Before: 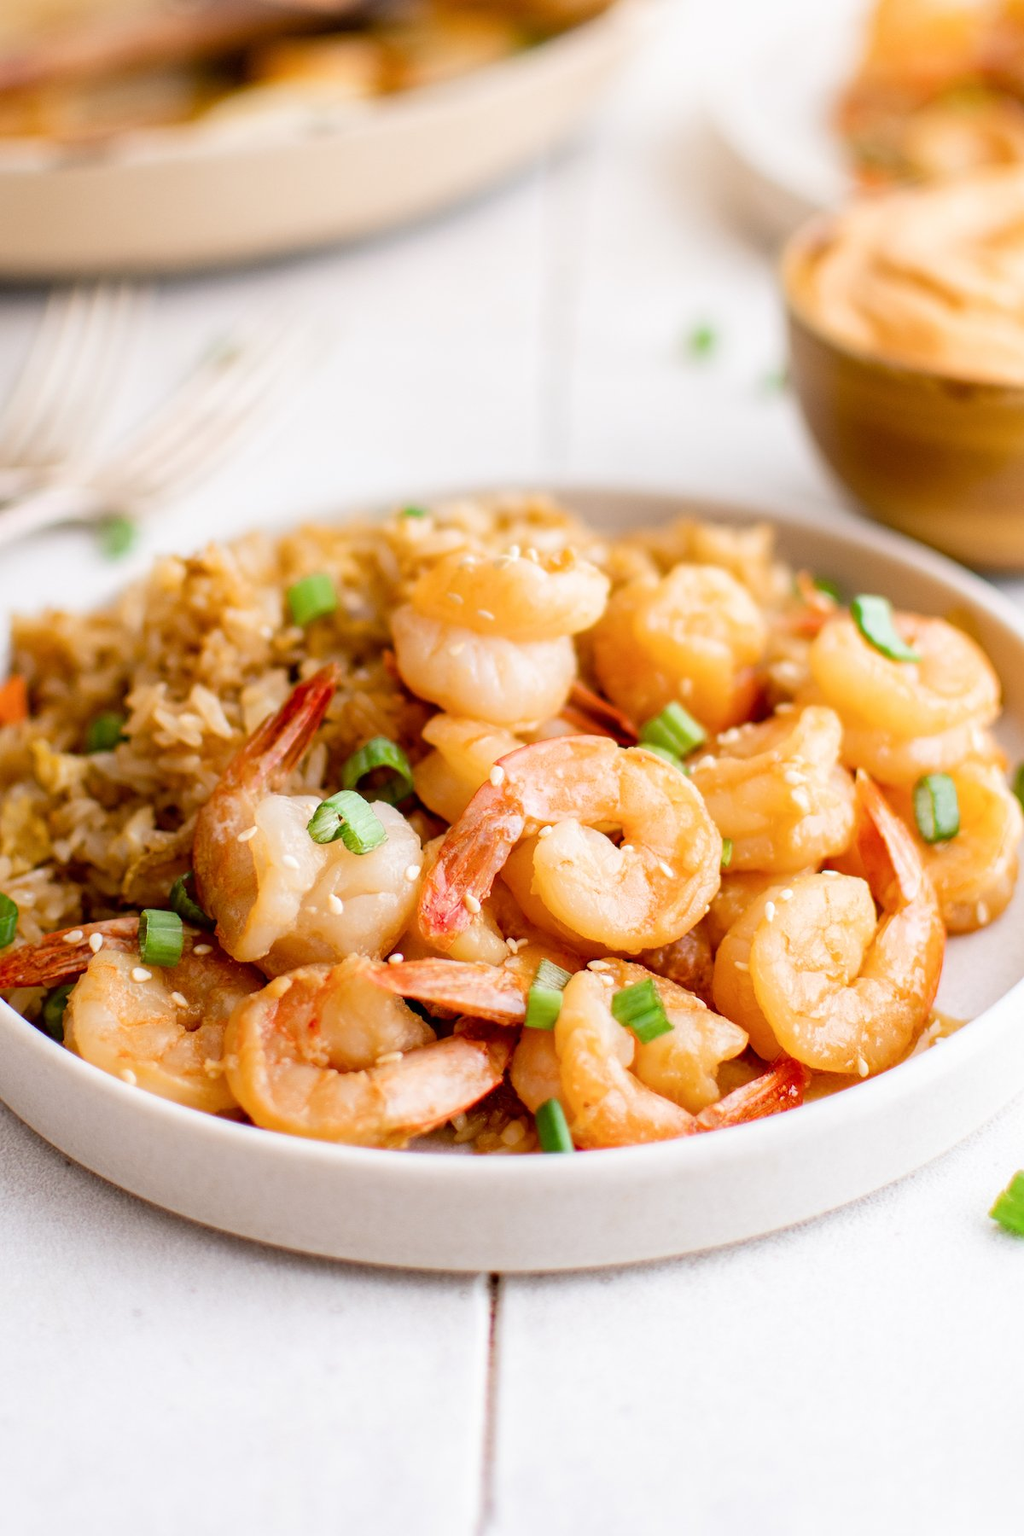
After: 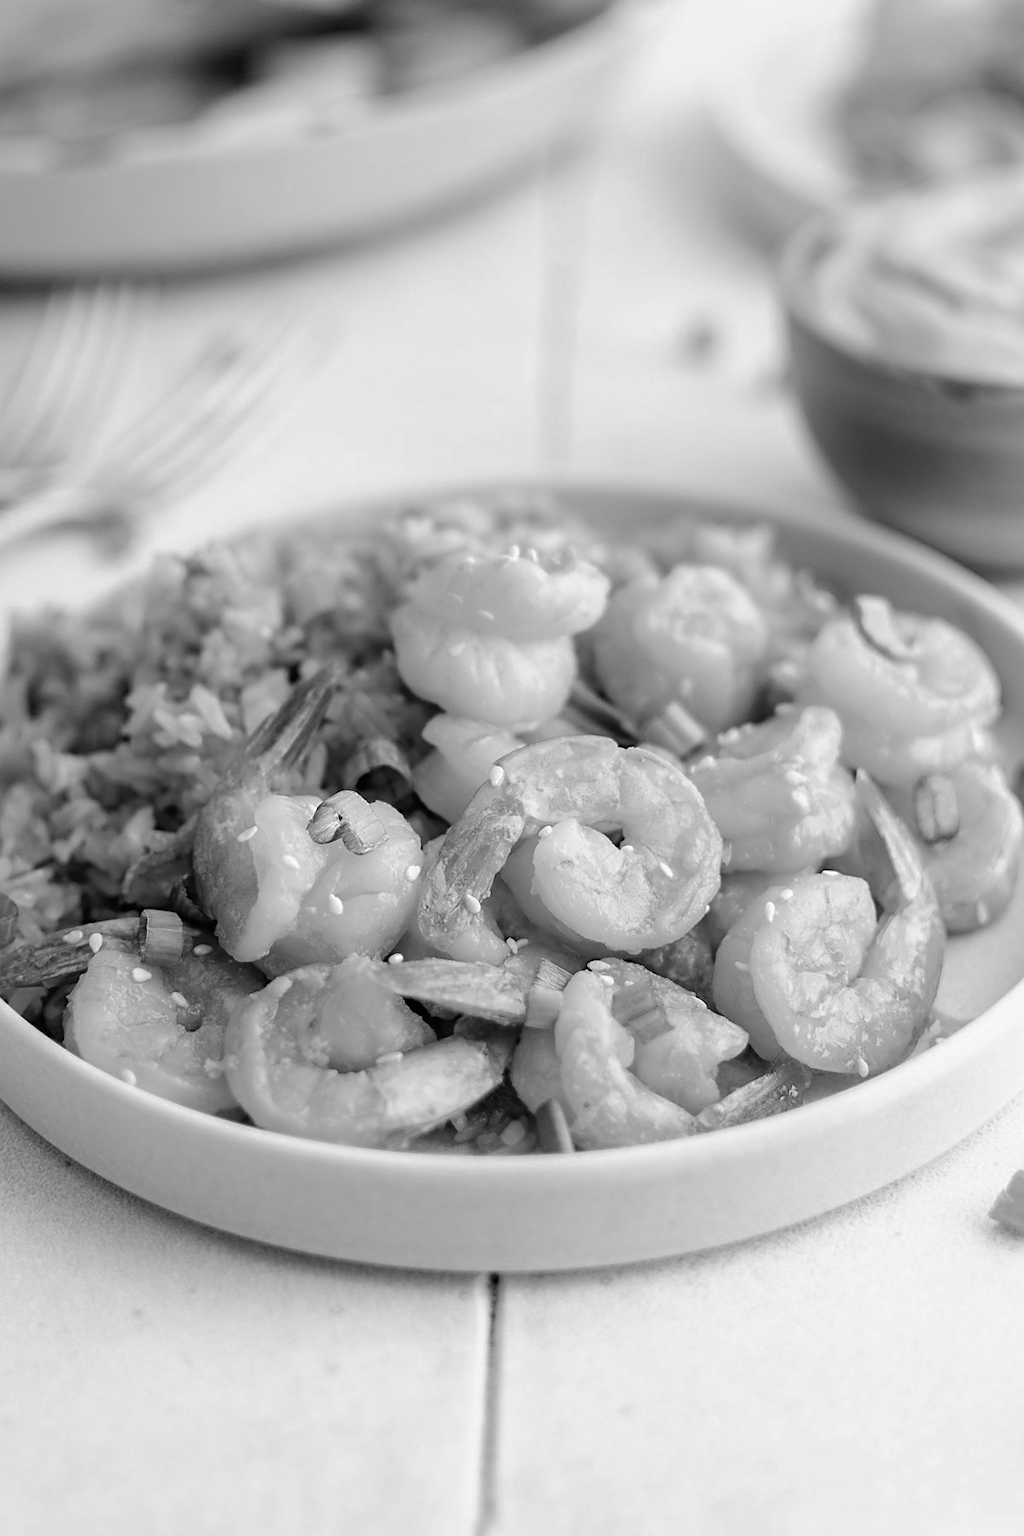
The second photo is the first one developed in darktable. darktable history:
white balance: emerald 1
rgb curve: curves: ch0 [(0, 0) (0.175, 0.154) (0.785, 0.663) (1, 1)]
monochrome: a 32, b 64, size 2.3
sharpen: radius 1.864, amount 0.398, threshold 1.271
